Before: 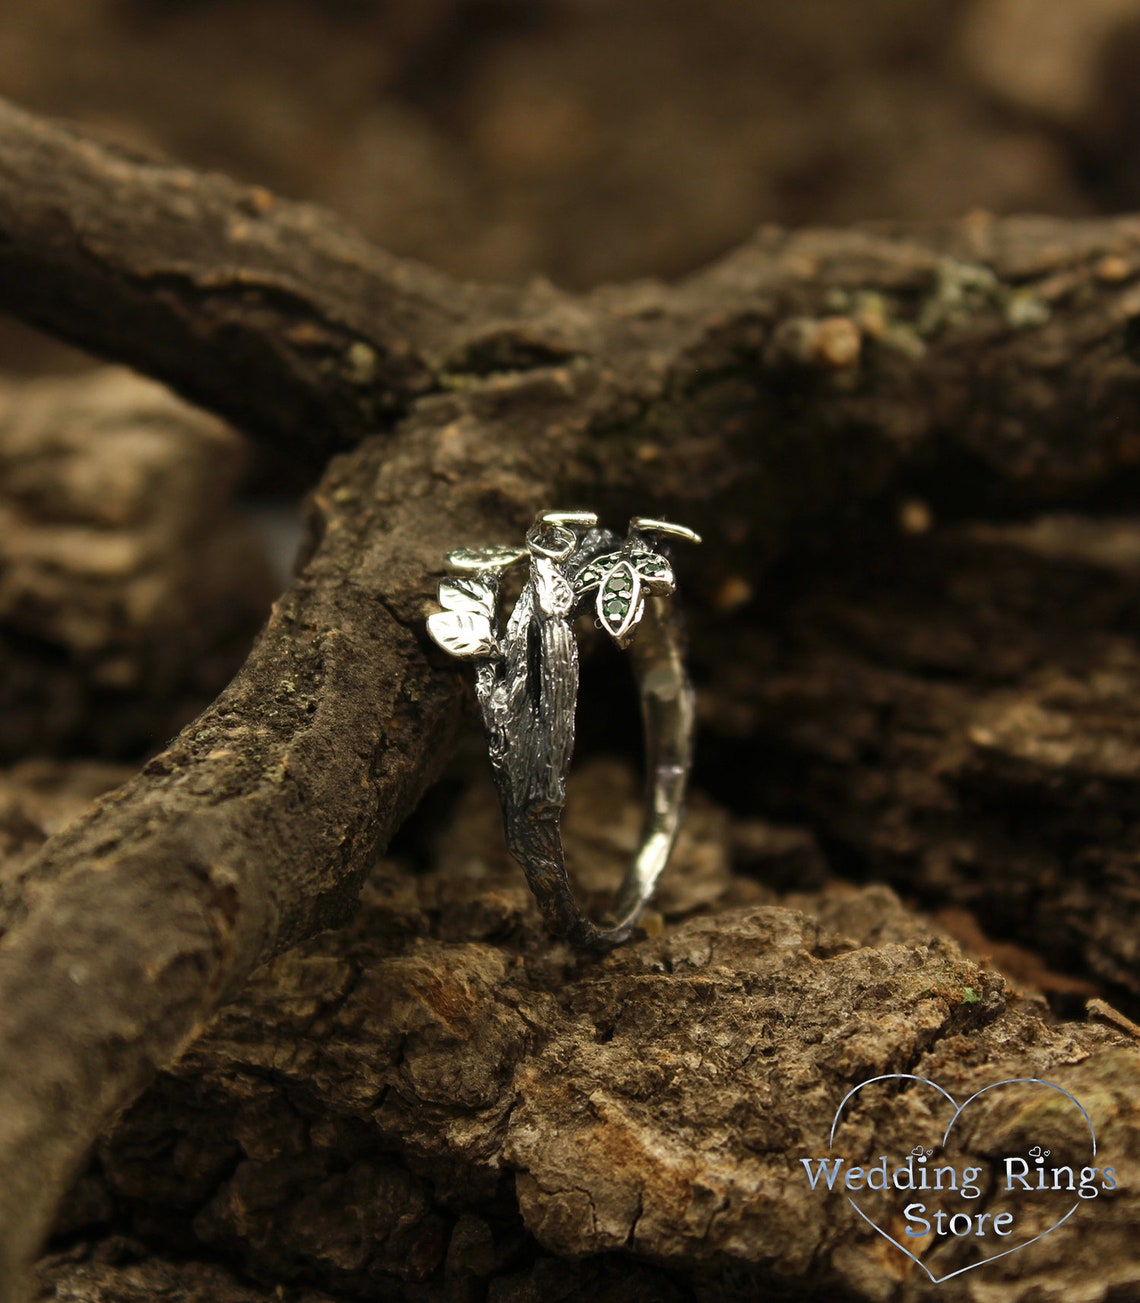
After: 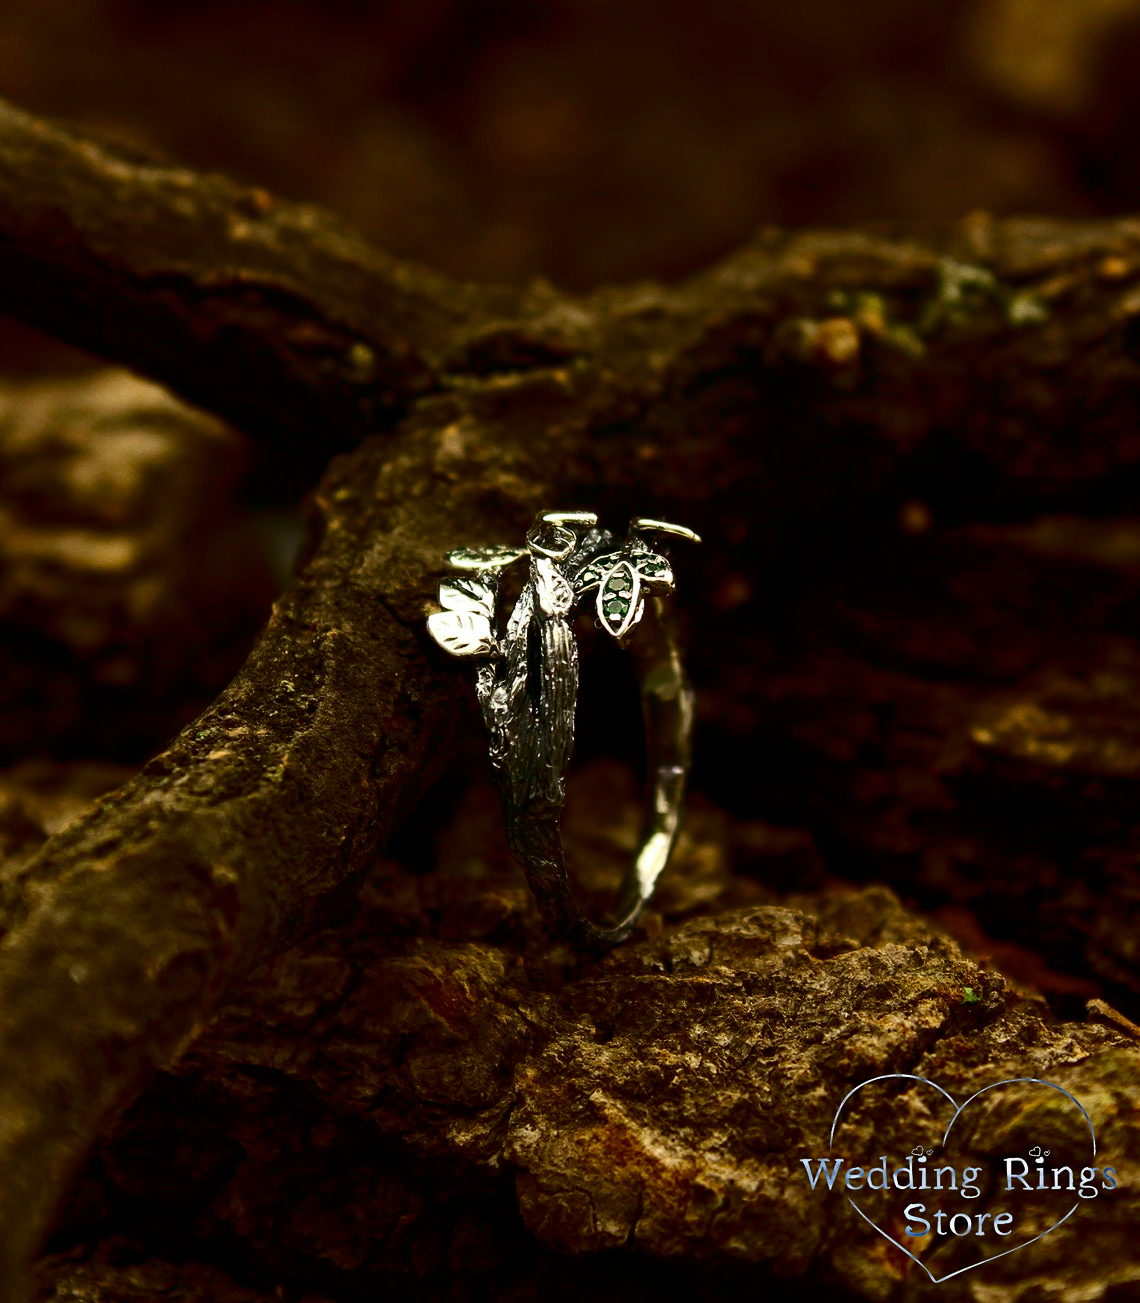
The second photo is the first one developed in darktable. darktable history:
contrast brightness saturation: contrast 0.244, brightness -0.233, saturation 0.148
color correction: highlights b* 0.048, saturation 1.28
